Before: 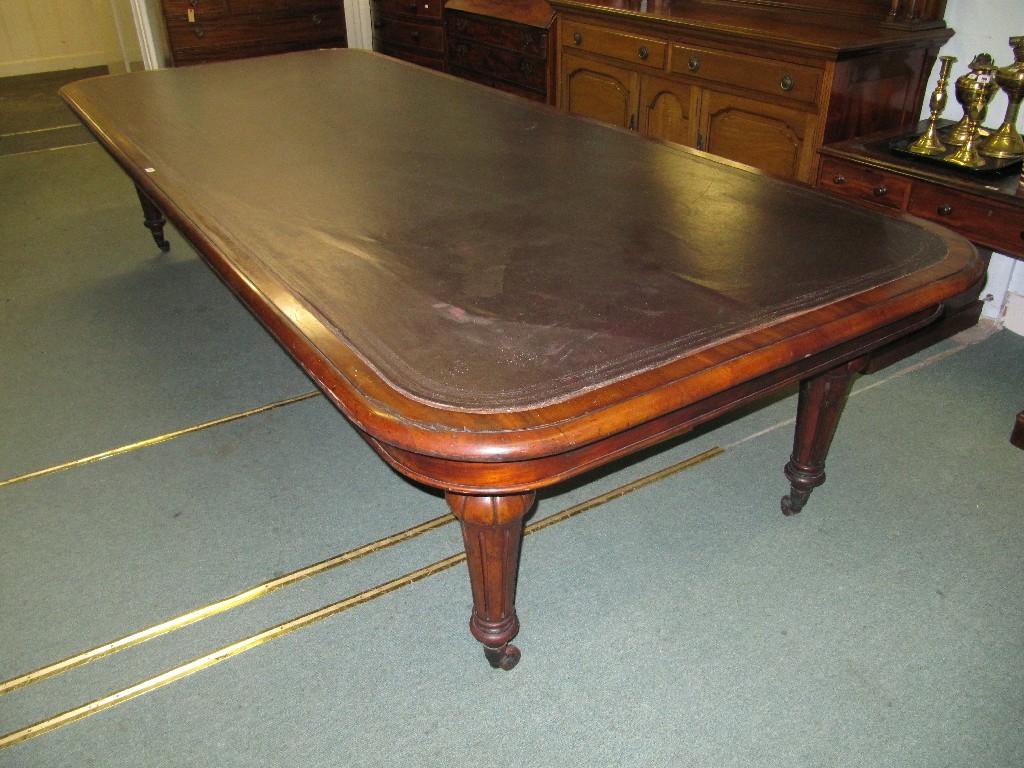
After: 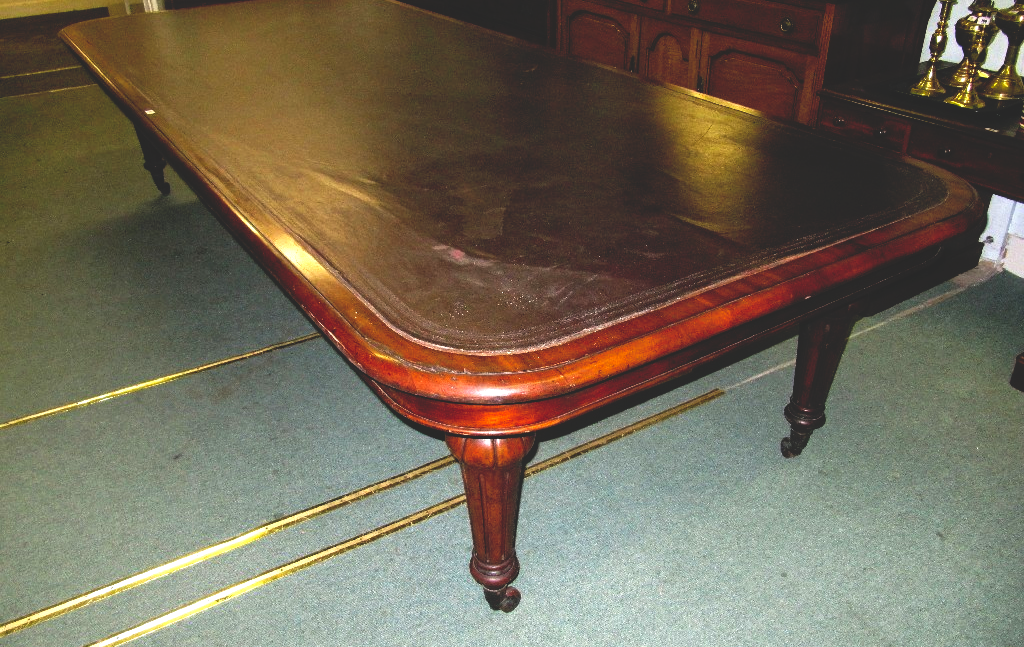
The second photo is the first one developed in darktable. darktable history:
crop: top 7.561%, bottom 8.153%
exposure: black level correction 0, exposure 0.498 EV, compensate highlight preservation false
local contrast: mode bilateral grid, contrast 10, coarseness 25, detail 112%, midtone range 0.2
base curve: curves: ch0 [(0, 0.02) (0.083, 0.036) (1, 1)], preserve colors none
